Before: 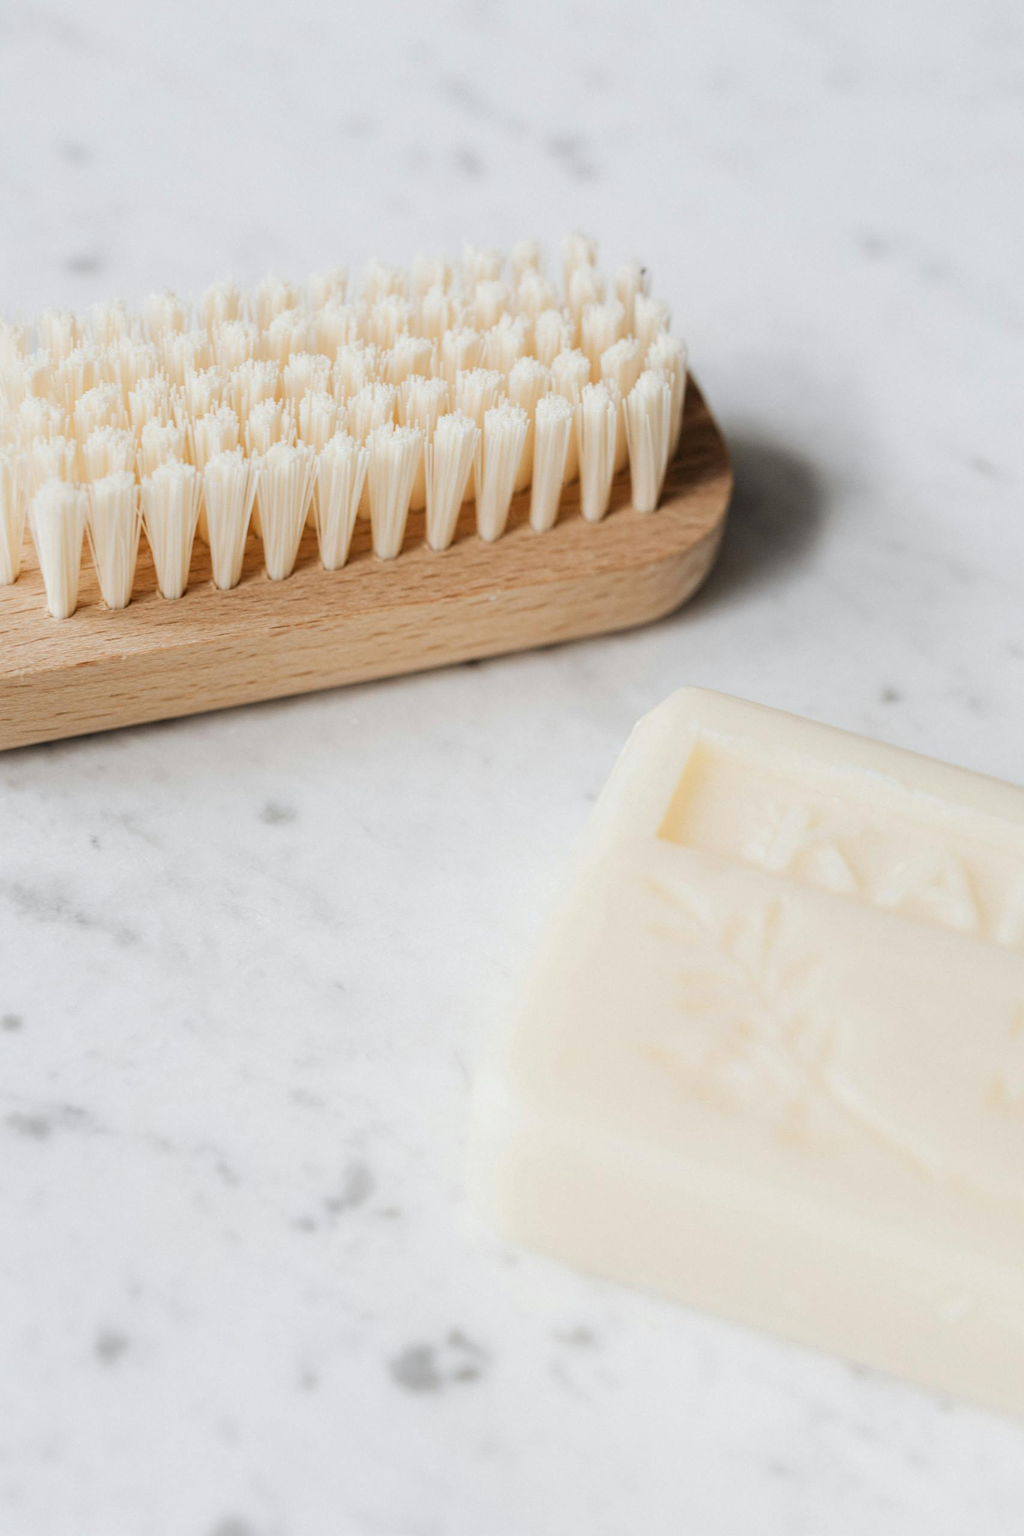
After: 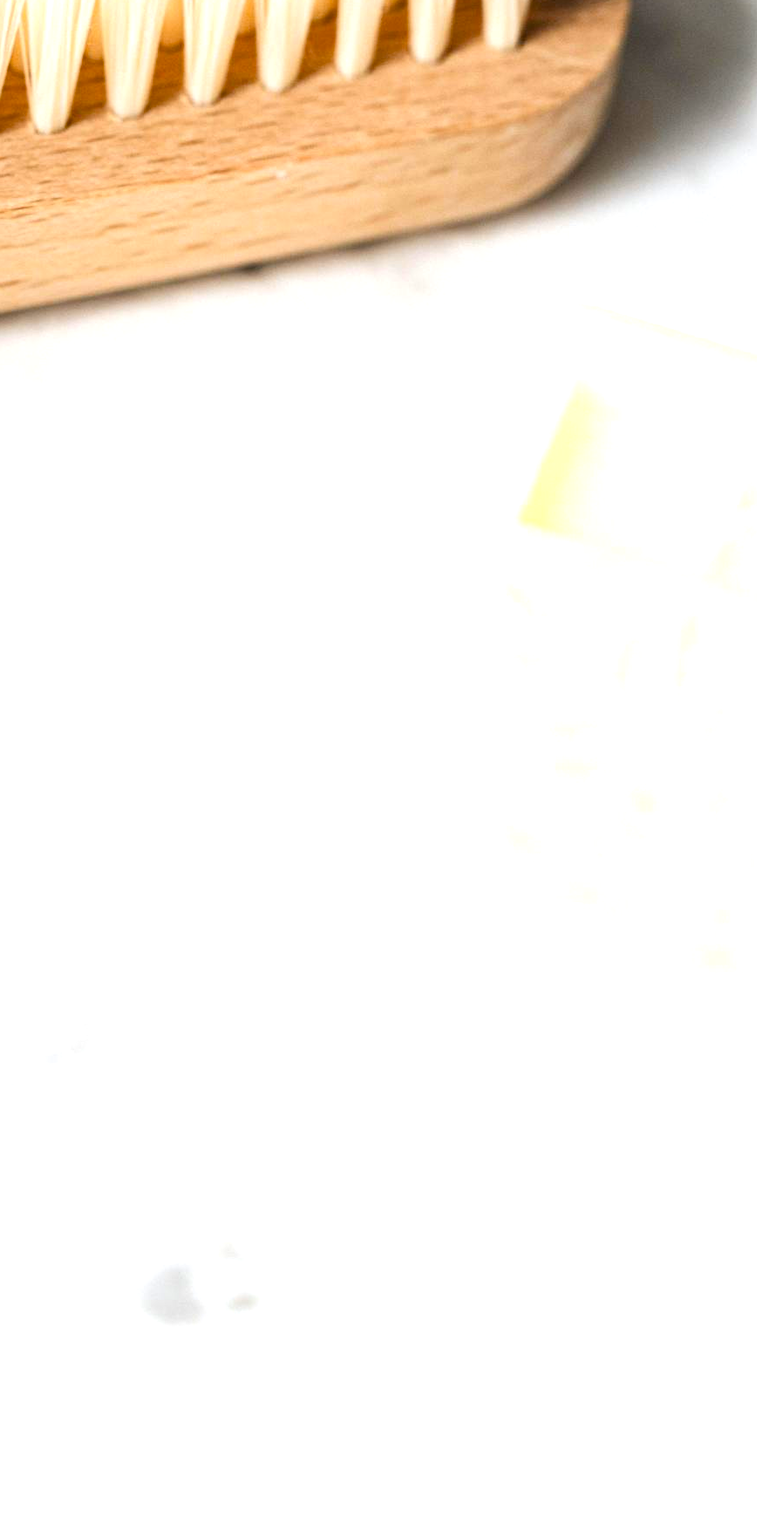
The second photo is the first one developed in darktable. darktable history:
exposure: black level correction 0, exposure 1 EV, compensate exposure bias true, compensate highlight preservation false
crop and rotate: left 29.237%, top 31.152%, right 19.807%
color balance rgb: linear chroma grading › shadows -8%, linear chroma grading › global chroma 10%, perceptual saturation grading › global saturation 2%, perceptual saturation grading › highlights -2%, perceptual saturation grading › mid-tones 4%, perceptual saturation grading › shadows 8%, perceptual brilliance grading › global brilliance 2%, perceptual brilliance grading › highlights -4%, global vibrance 16%, saturation formula JzAzBz (2021)
